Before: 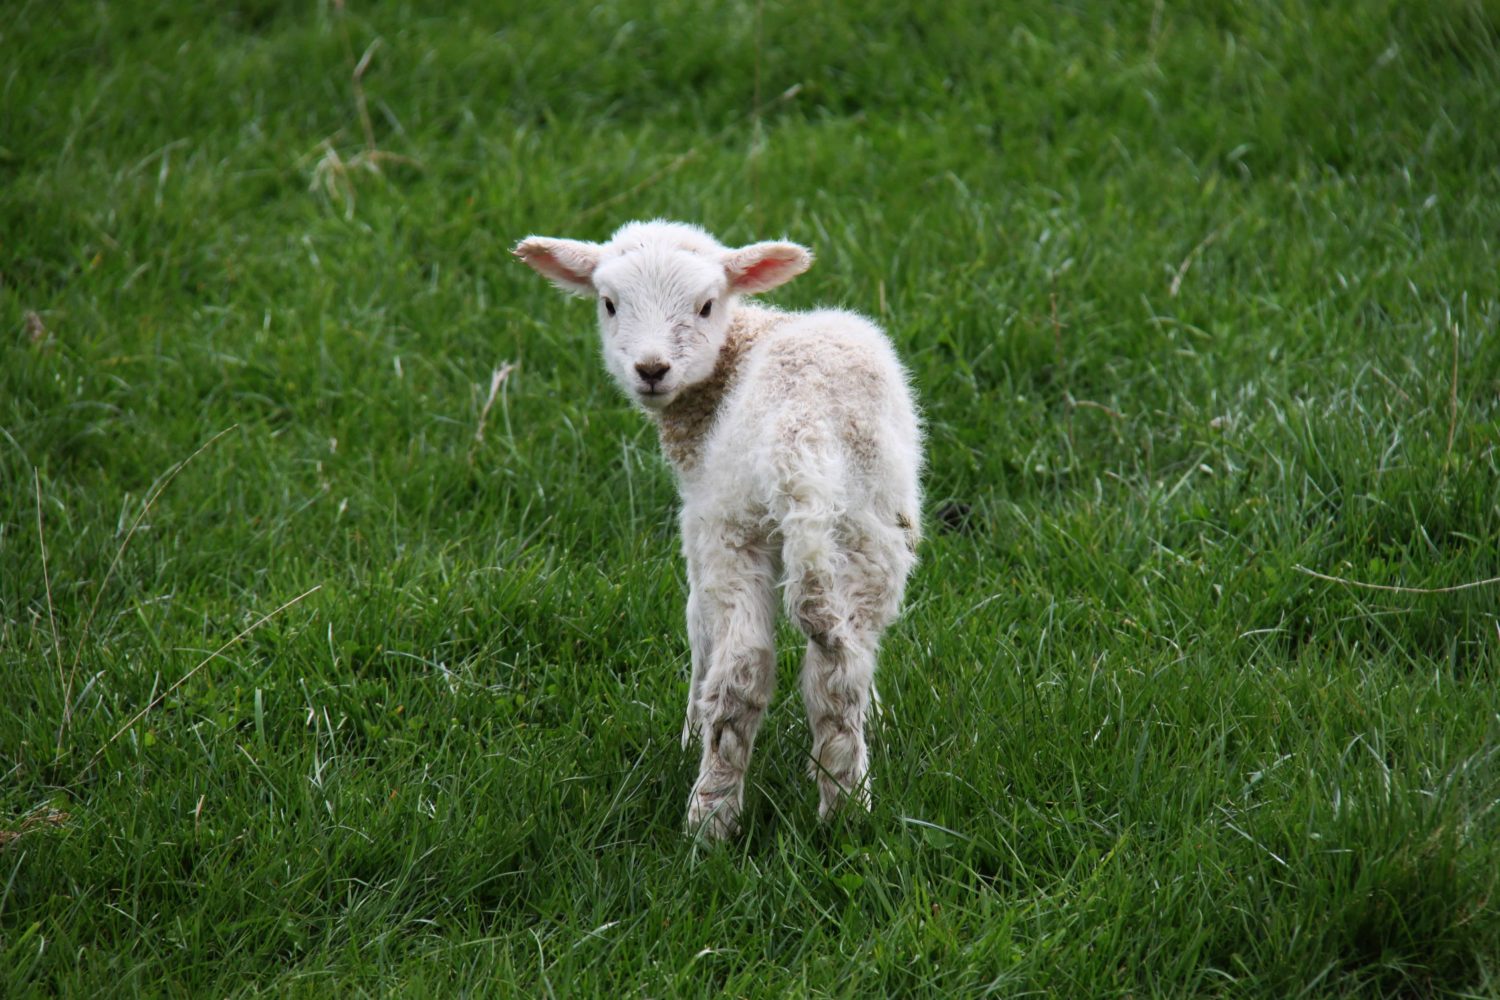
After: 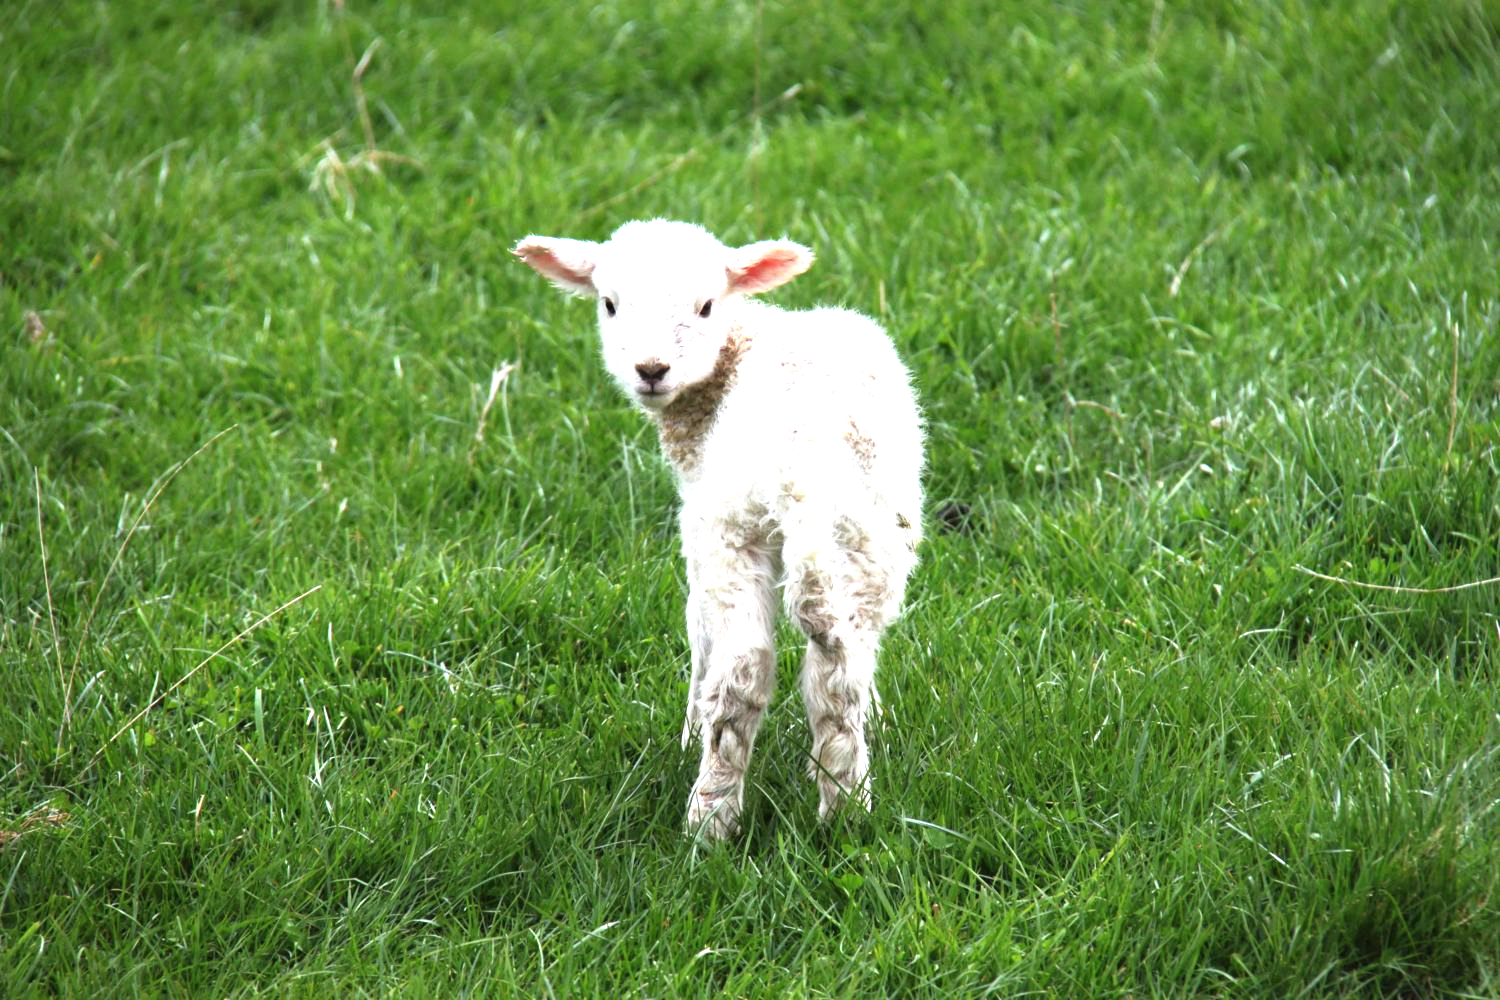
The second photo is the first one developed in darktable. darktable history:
exposure: black level correction 0, exposure 1.388 EV, compensate highlight preservation false
